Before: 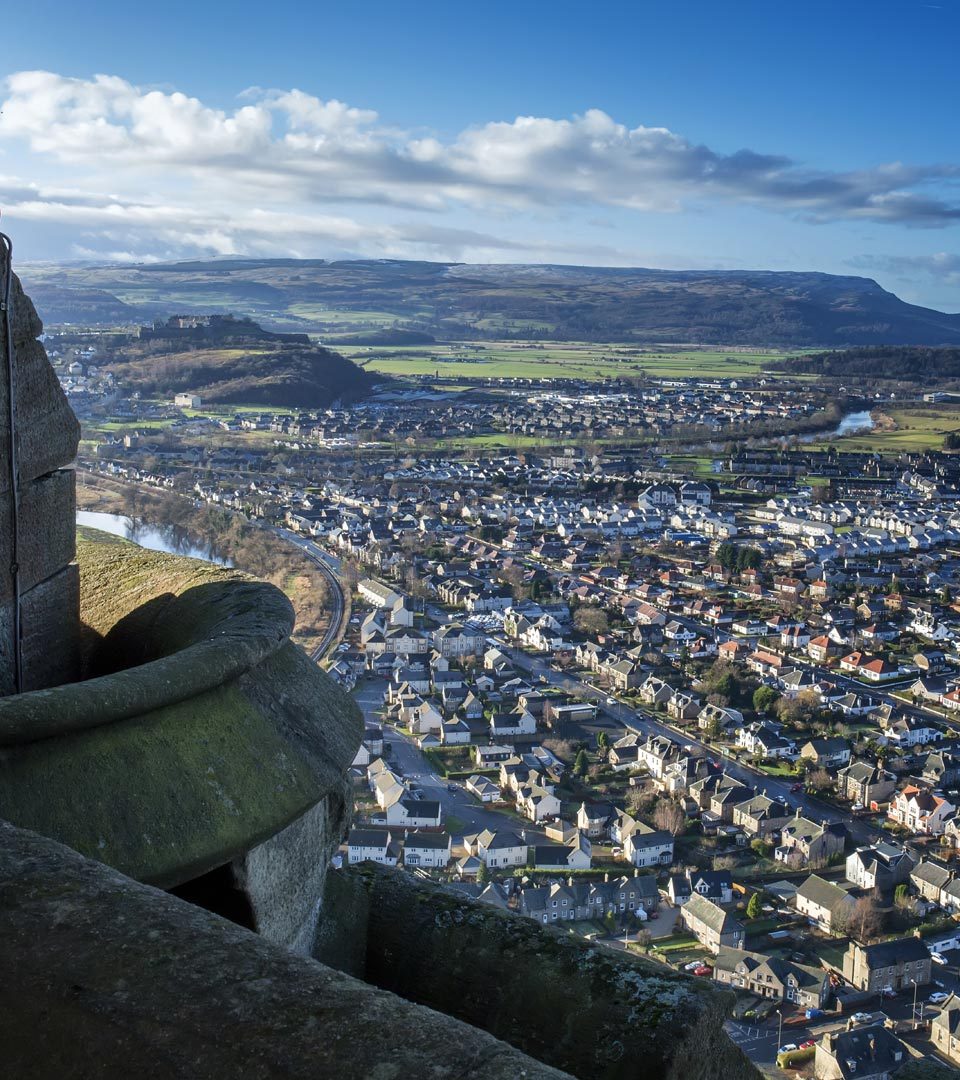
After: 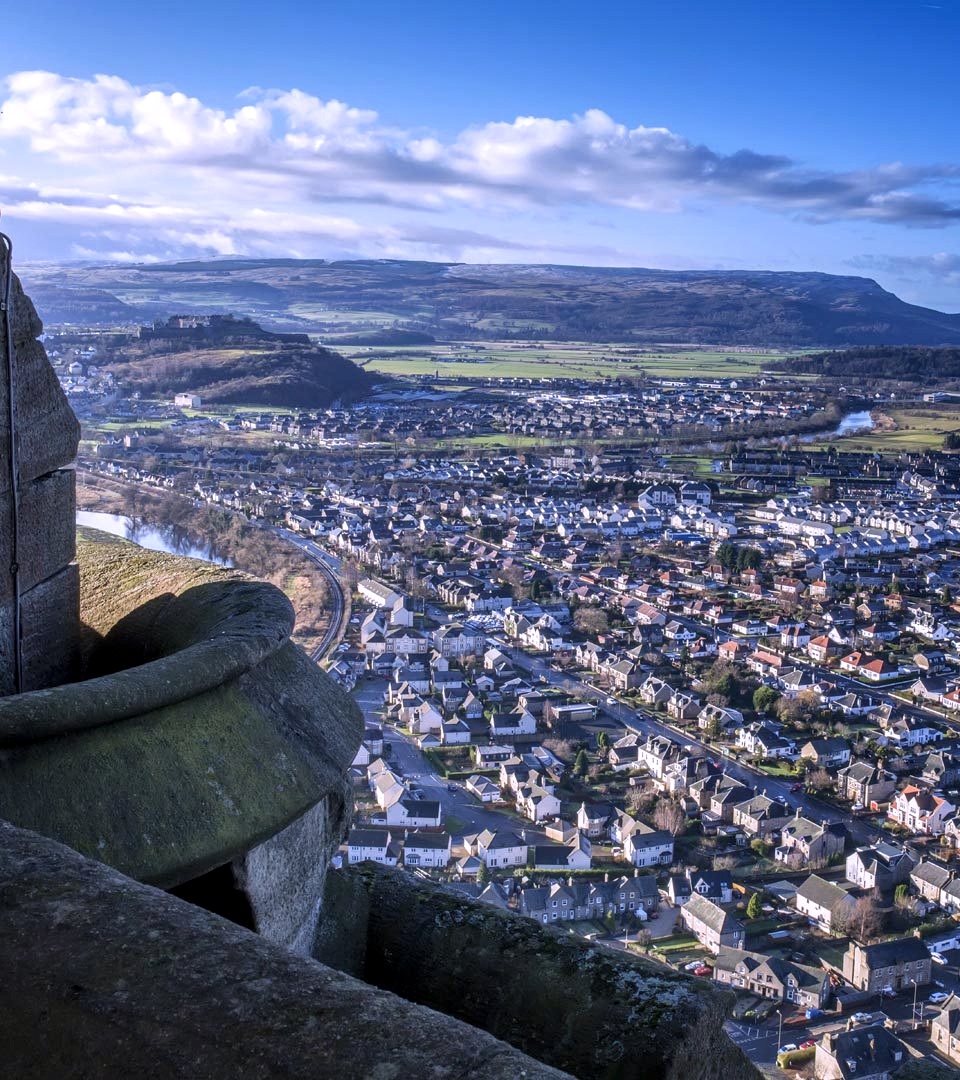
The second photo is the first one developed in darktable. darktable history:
white balance: red 1.042, blue 1.17
local contrast: on, module defaults
